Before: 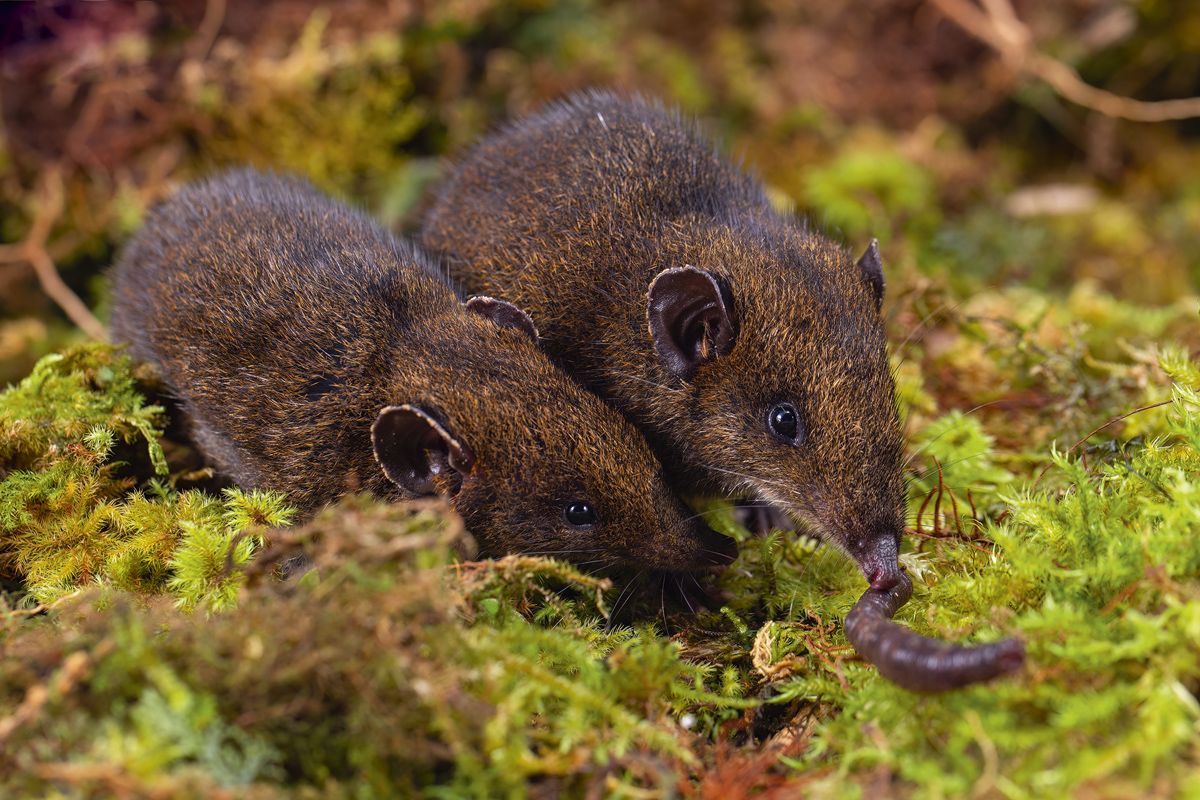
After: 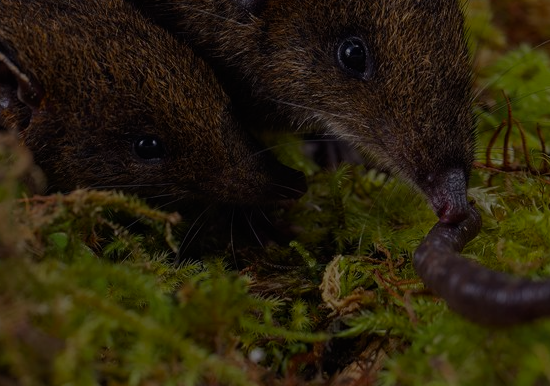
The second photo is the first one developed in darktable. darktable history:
crop: left 35.976%, top 45.819%, right 18.162%, bottom 5.807%
exposure: exposure -2.446 EV, compensate highlight preservation false
vibrance: vibrance 100%
